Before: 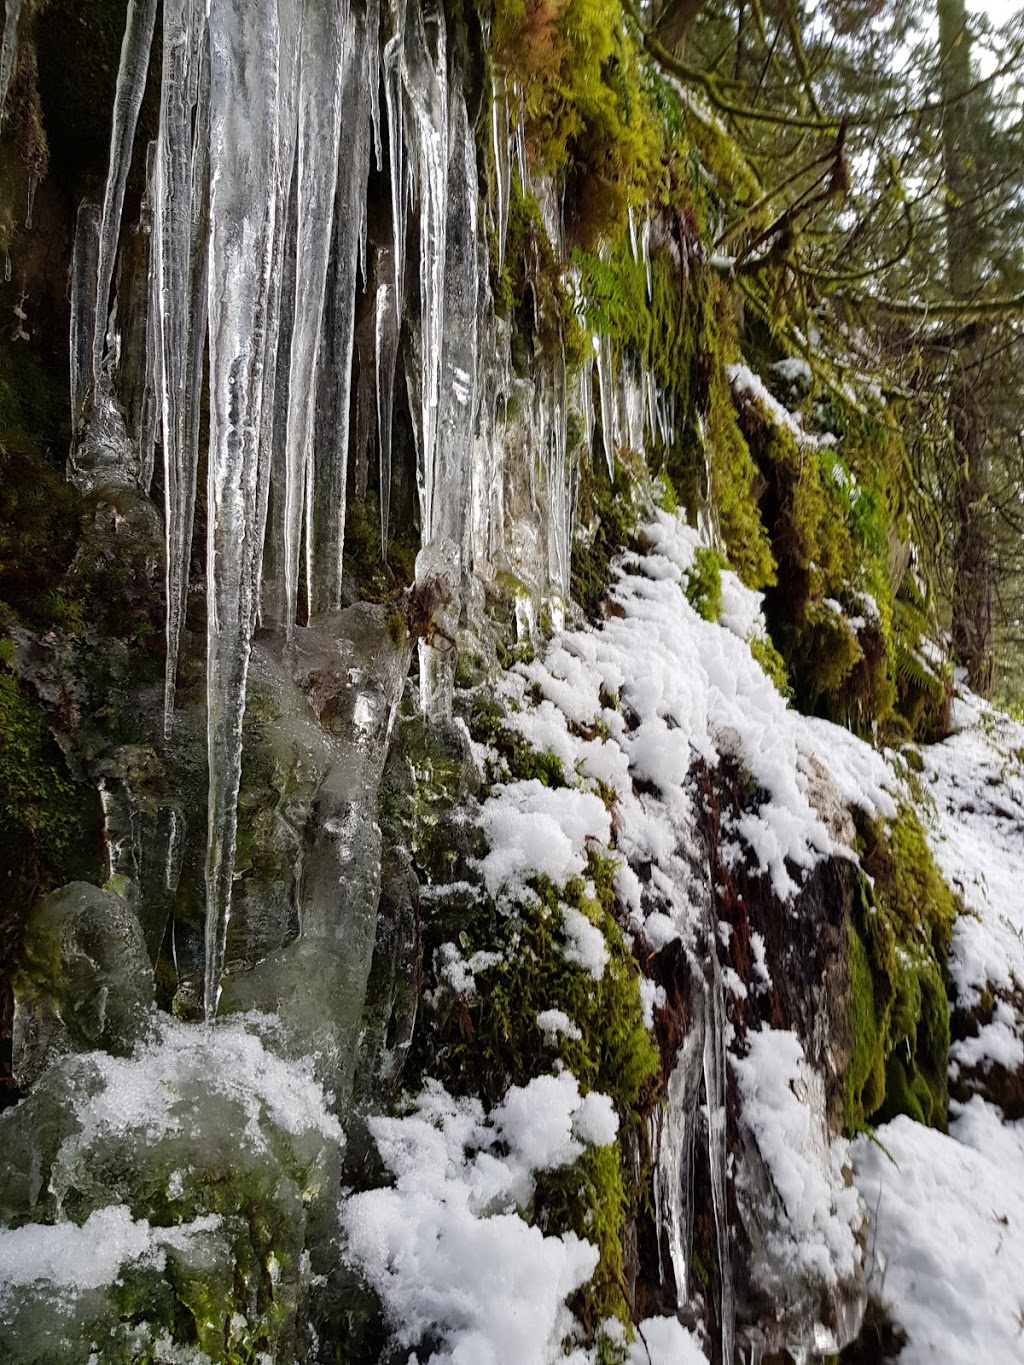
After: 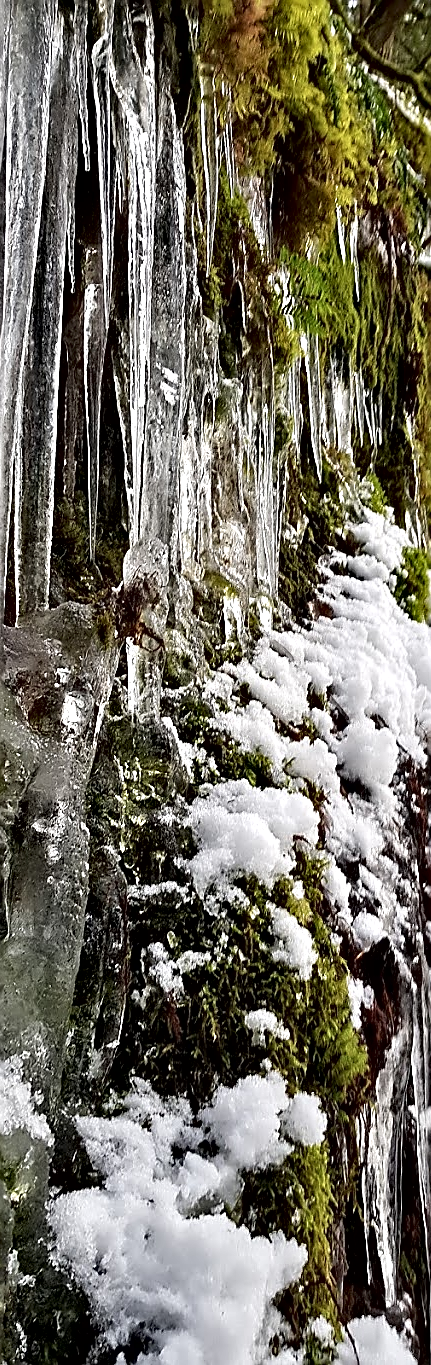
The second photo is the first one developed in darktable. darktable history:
crop: left 28.566%, right 29.295%
sharpen: radius 1.394, amount 1.241, threshold 0.613
local contrast: mode bilateral grid, contrast 19, coarseness 51, detail 120%, midtone range 0.2
contrast equalizer: octaves 7, y [[0.511, 0.558, 0.631, 0.632, 0.559, 0.512], [0.5 ×6], [0.5 ×6], [0 ×6], [0 ×6]]
